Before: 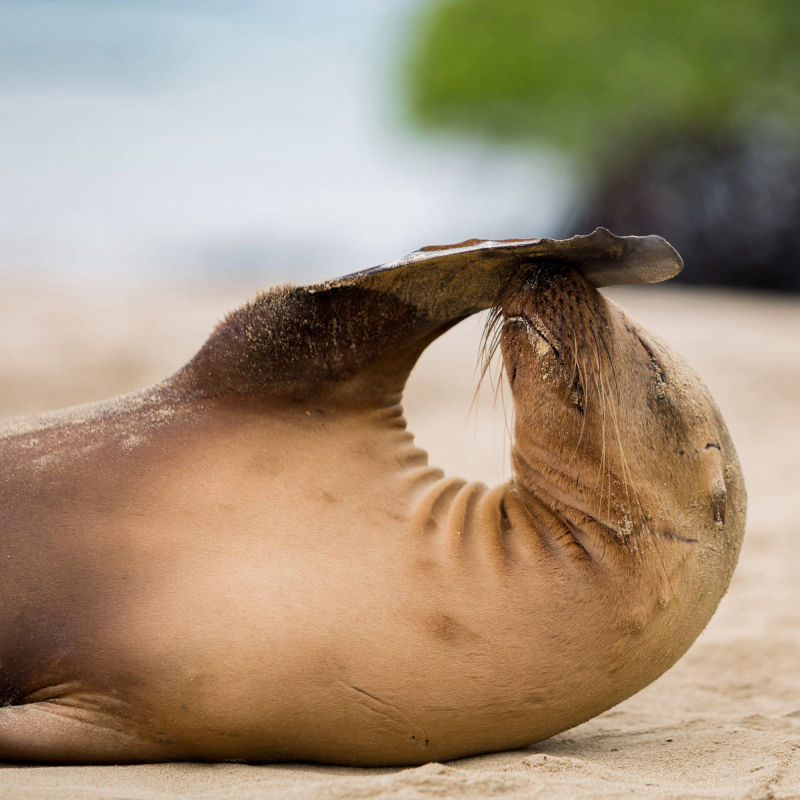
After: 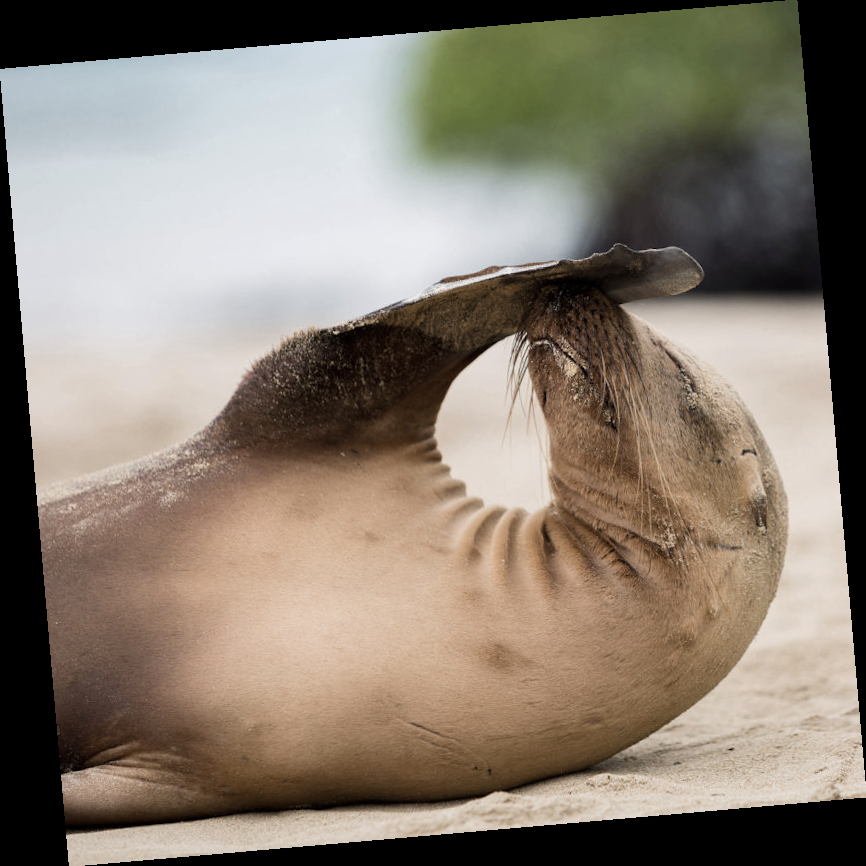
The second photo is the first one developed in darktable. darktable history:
rotate and perspective: rotation -4.98°, automatic cropping off
contrast brightness saturation: contrast 0.1, saturation -0.36
